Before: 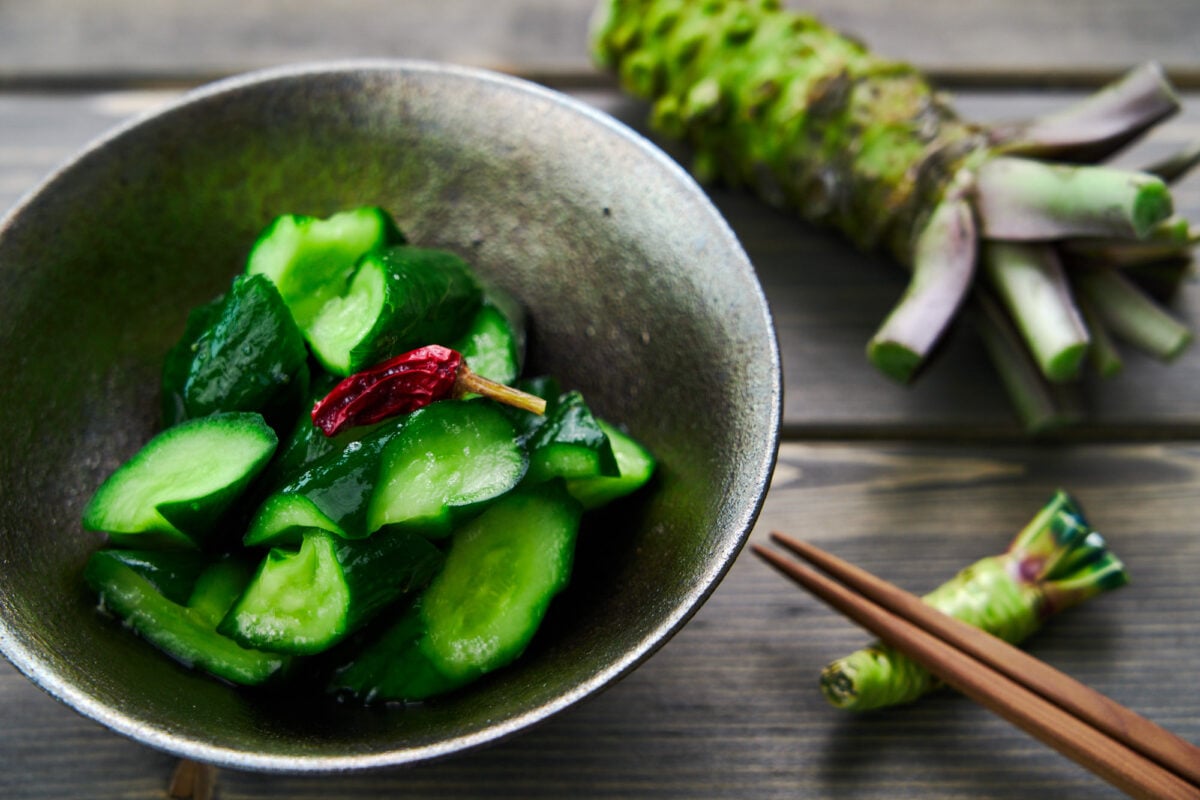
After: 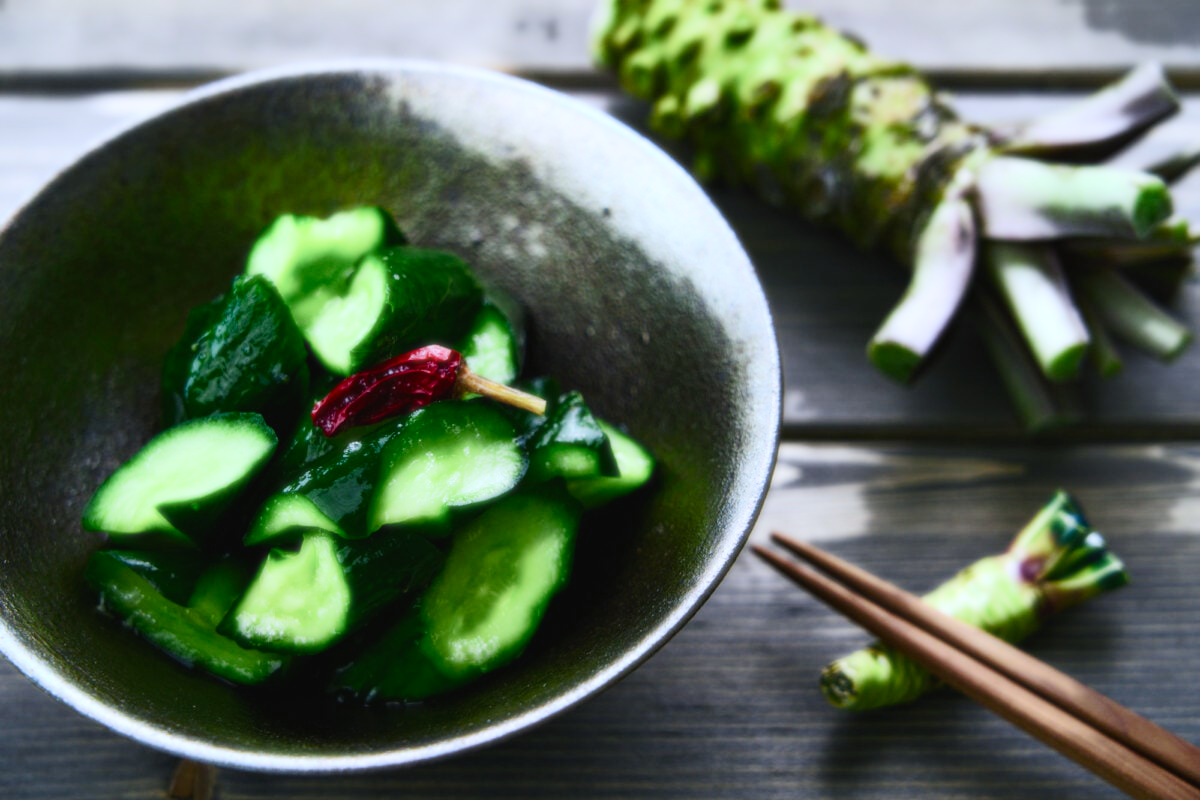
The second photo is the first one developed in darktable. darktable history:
bloom: size 0%, threshold 54.82%, strength 8.31%
color balance rgb: shadows lift › luminance -10%, shadows lift › chroma 1%, shadows lift › hue 113°, power › luminance -15%, highlights gain › chroma 0.2%, highlights gain › hue 333°, global offset › luminance 0.5%, perceptual saturation grading › global saturation 20%, perceptual saturation grading › highlights -50%, perceptual saturation grading › shadows 25%, contrast -10%
white balance: red 0.926, green 1.003, blue 1.133
